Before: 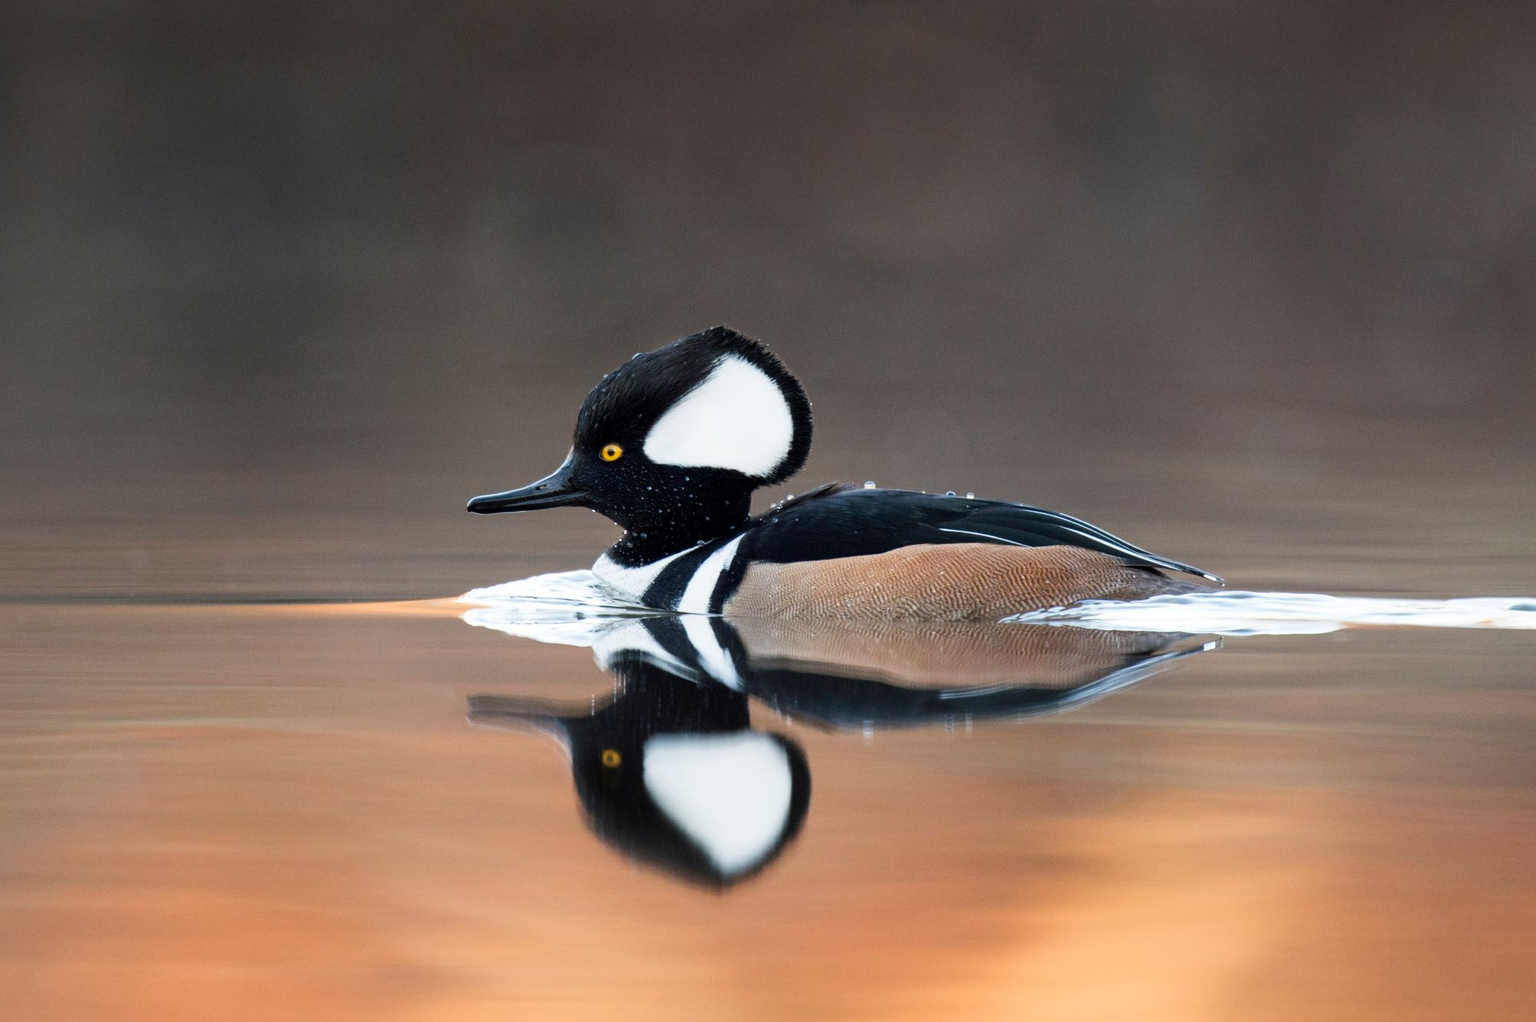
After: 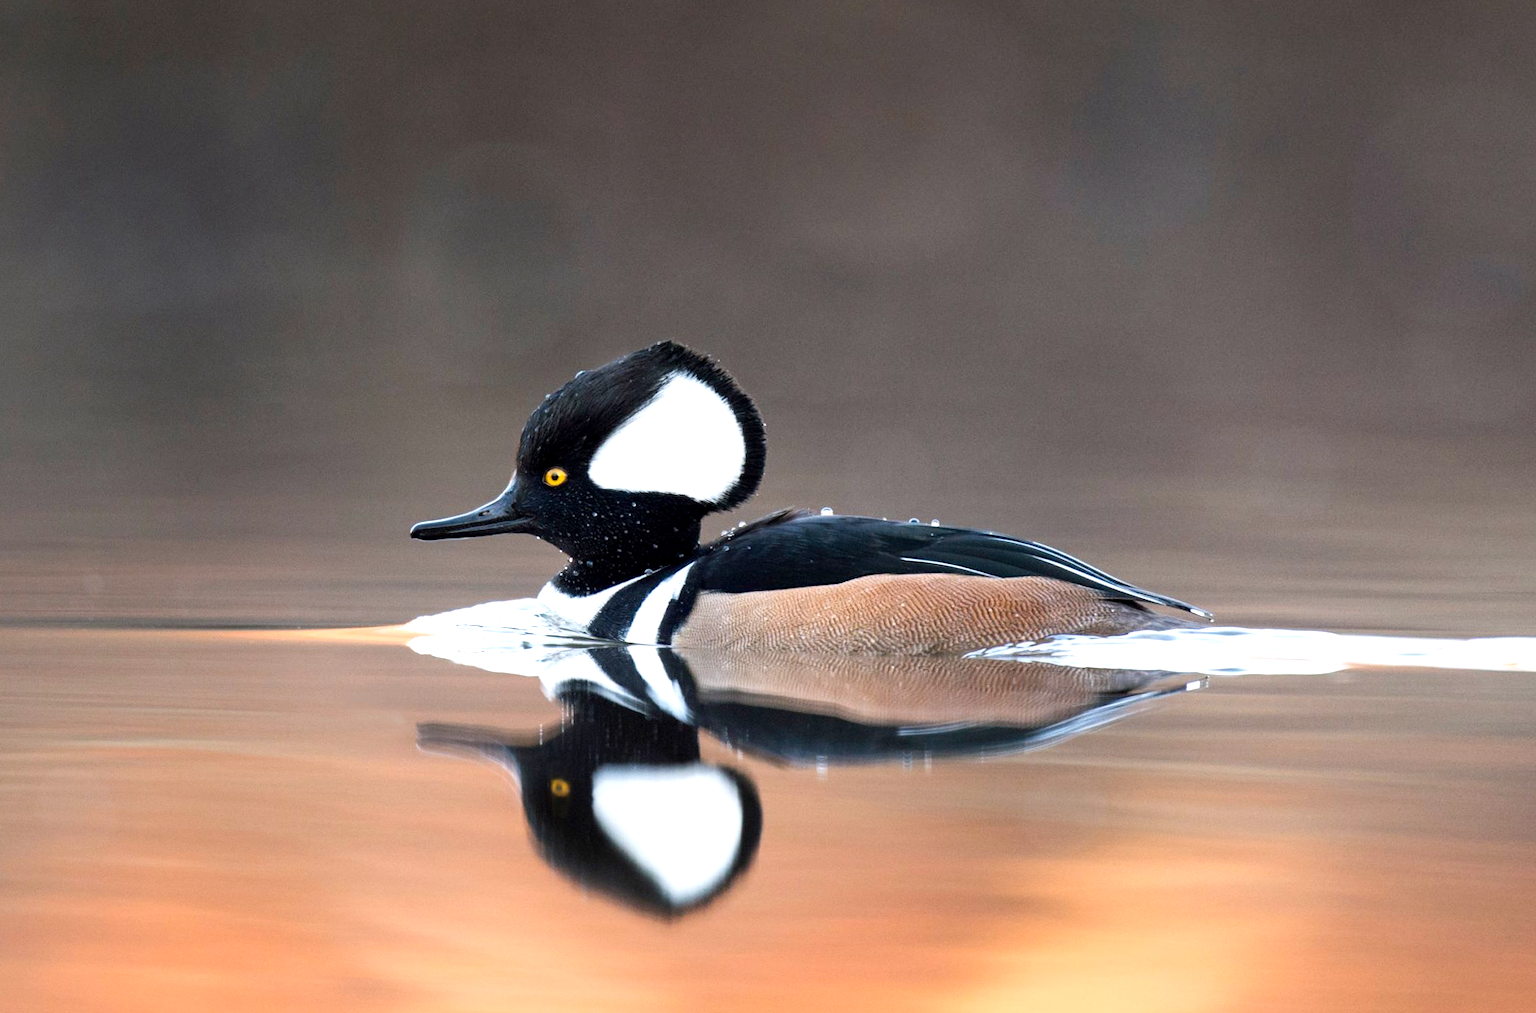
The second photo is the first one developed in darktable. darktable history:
rotate and perspective: rotation 0.062°, lens shift (vertical) 0.115, lens shift (horizontal) -0.133, crop left 0.047, crop right 0.94, crop top 0.061, crop bottom 0.94
white balance: red 1.009, blue 1.027
exposure: black level correction 0.001, exposure 0.5 EV, compensate exposure bias true, compensate highlight preservation false
